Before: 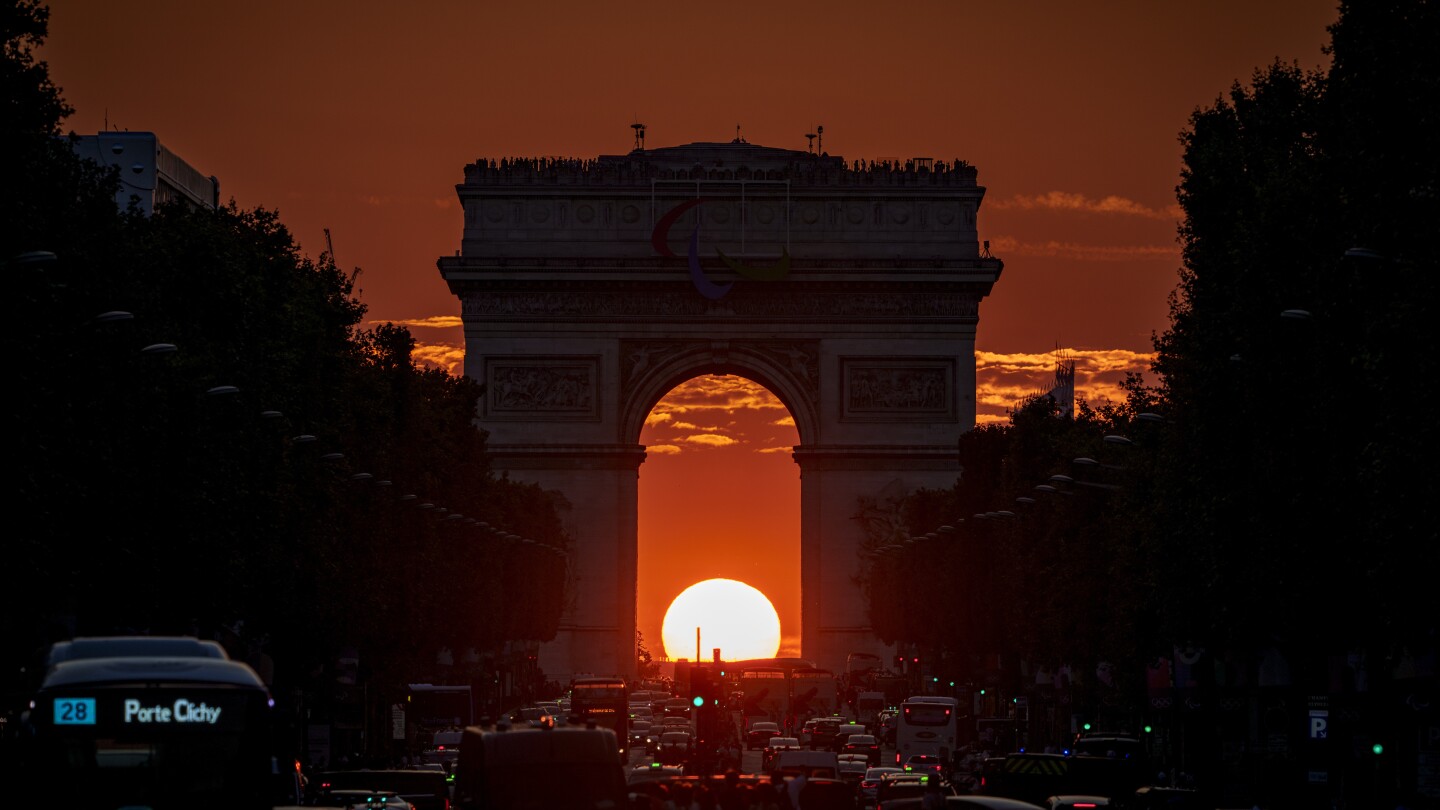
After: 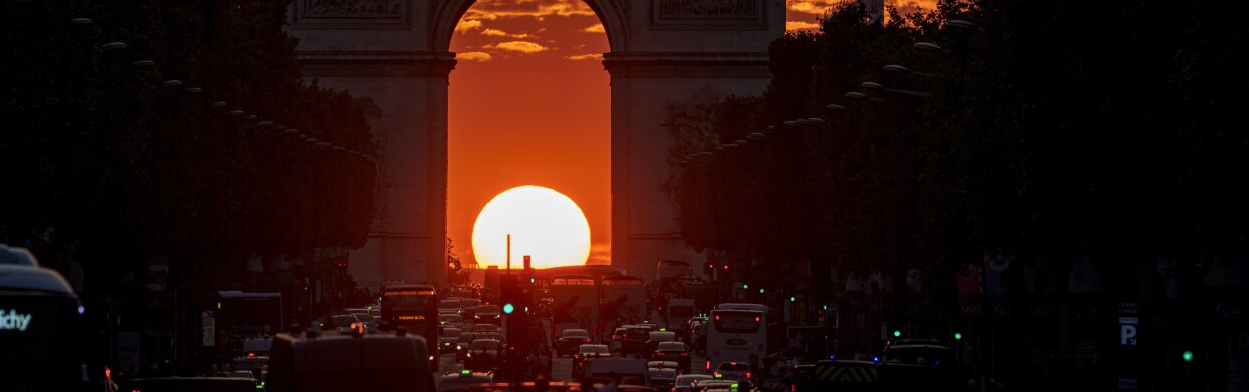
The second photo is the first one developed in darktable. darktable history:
crop and rotate: left 13.261%, top 48.557%, bottom 2.925%
